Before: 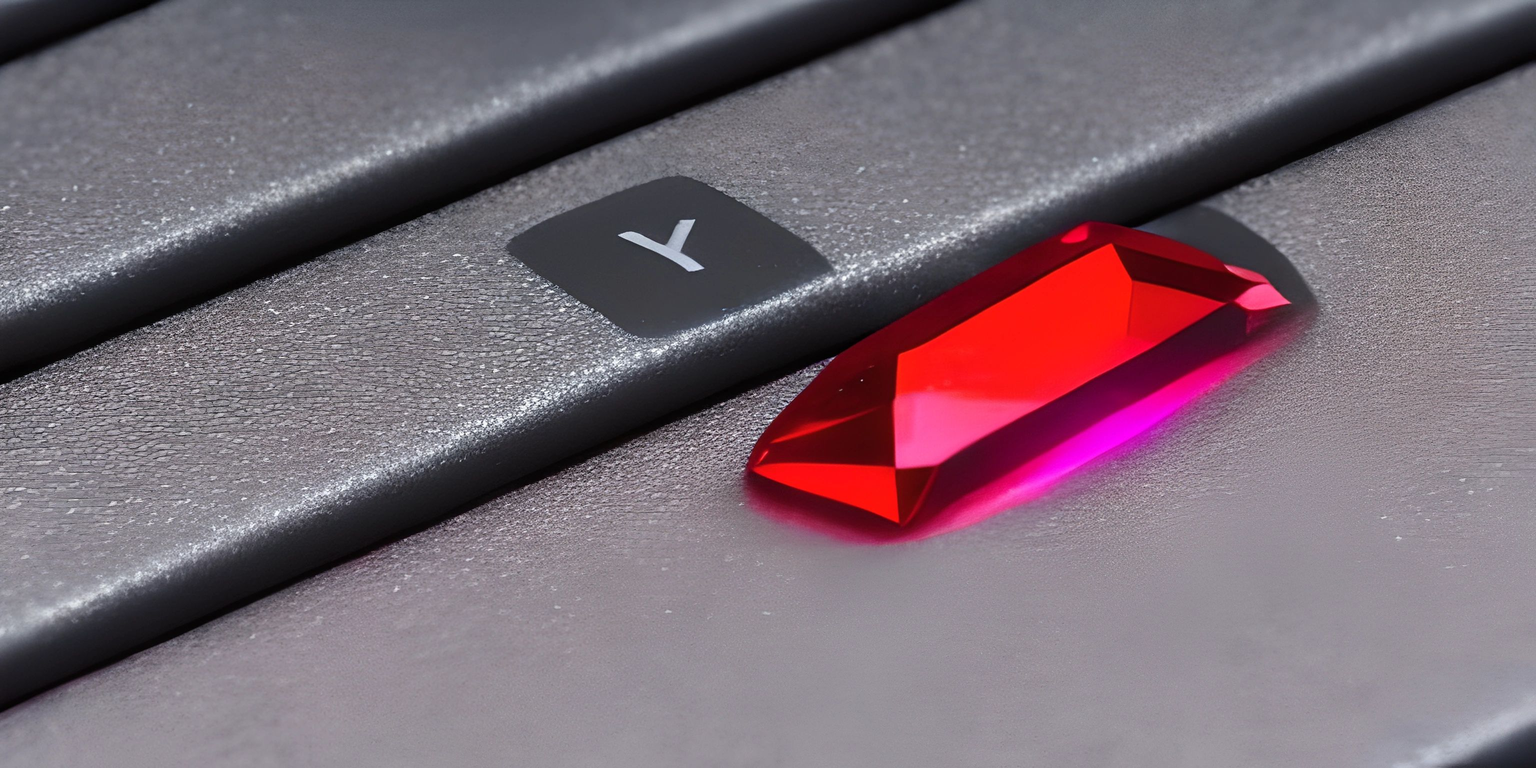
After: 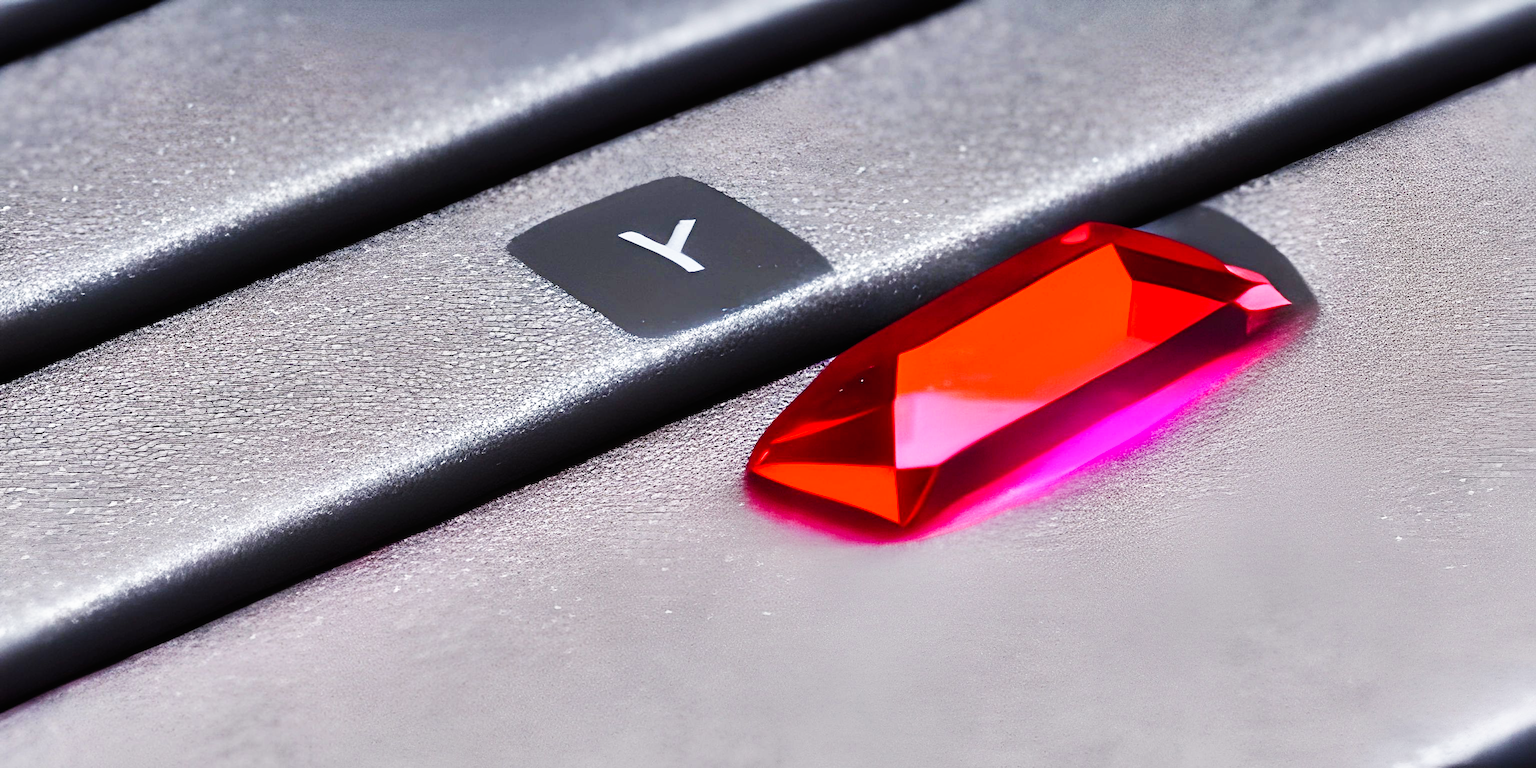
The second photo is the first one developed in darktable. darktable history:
base curve: curves: ch0 [(0, 0) (0.007, 0.004) (0.027, 0.03) (0.046, 0.07) (0.207, 0.54) (0.442, 0.872) (0.673, 0.972) (1, 1)], preserve colors none
shadows and highlights: radius 108.67, shadows 23.37, highlights -57.36, highlights color adjustment 0.659%, low approximation 0.01, soften with gaussian
